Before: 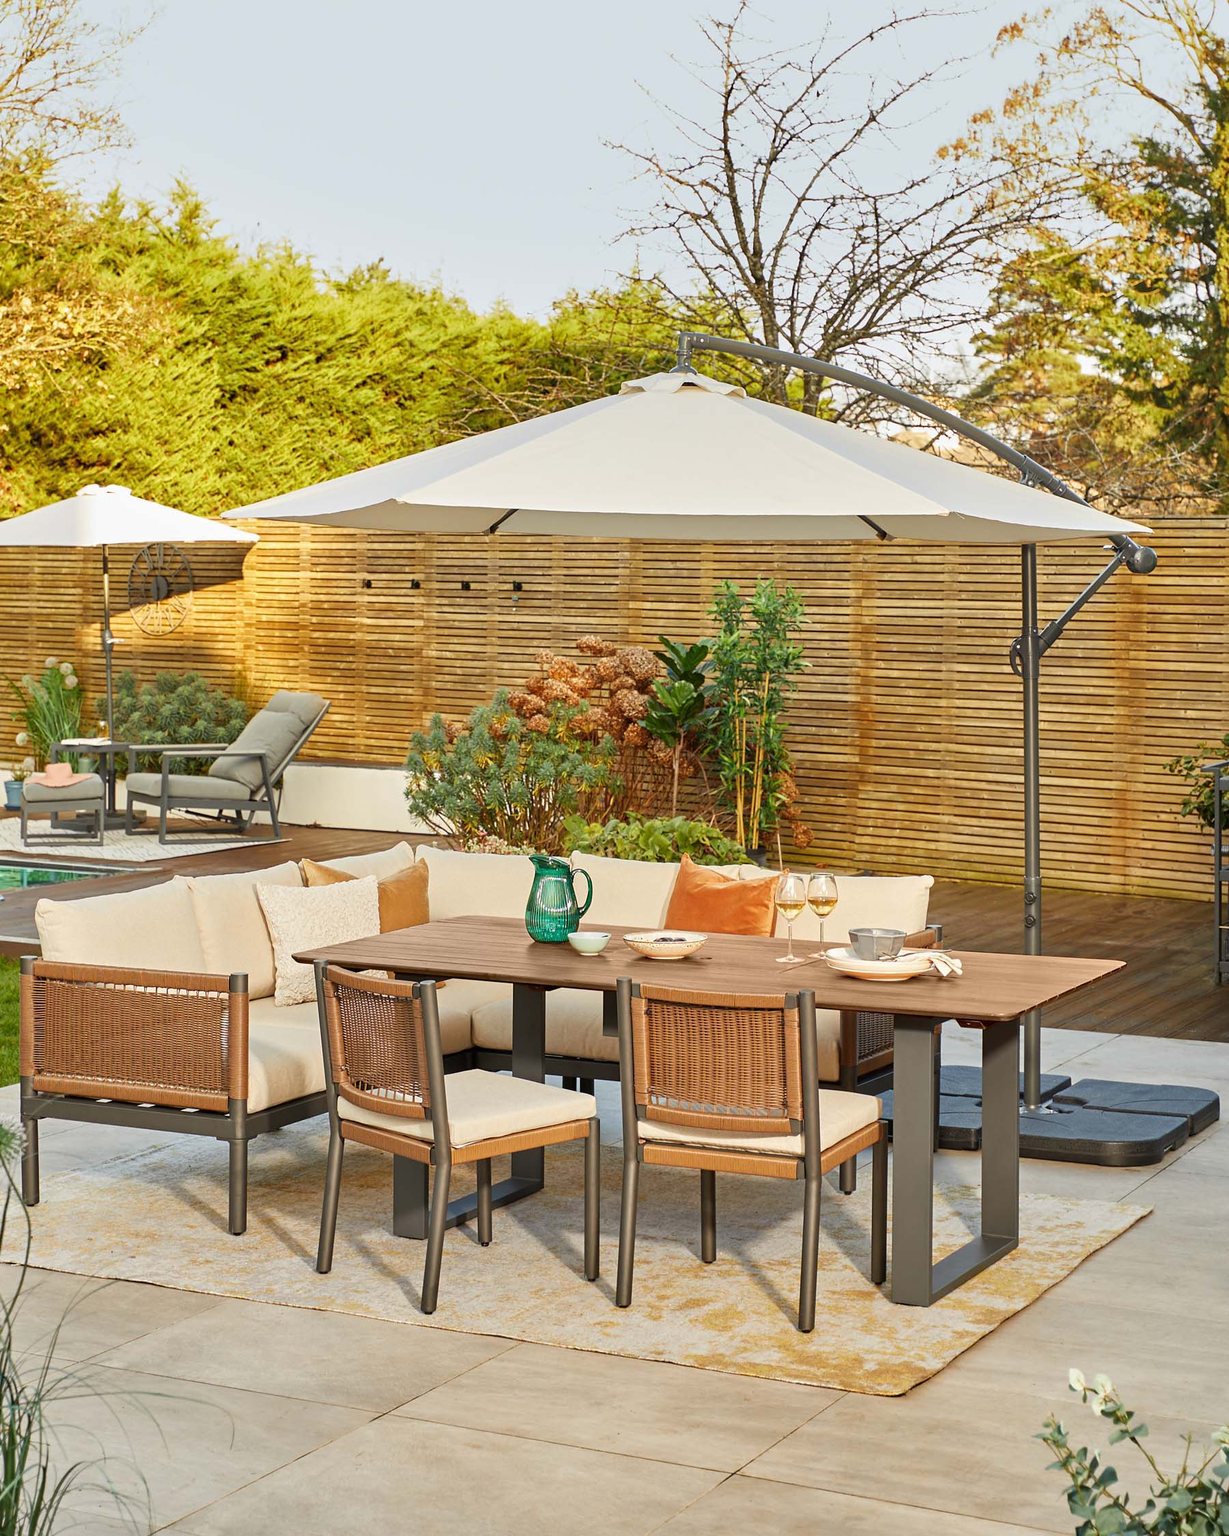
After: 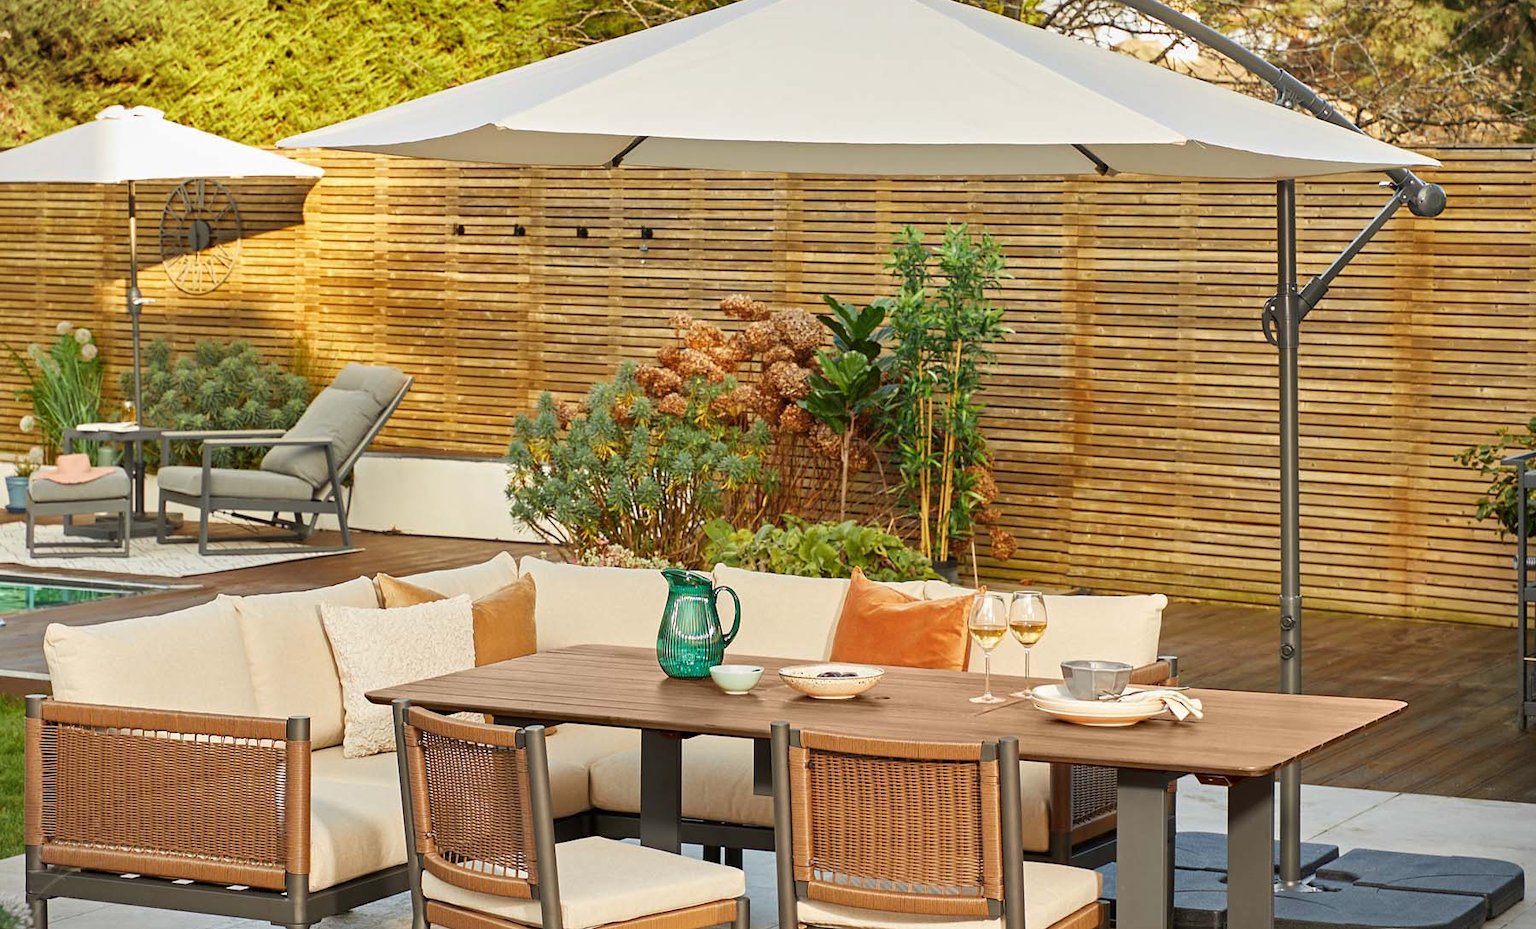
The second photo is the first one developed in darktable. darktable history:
vignetting: fall-off start 100%, brightness -0.406, saturation -0.3, width/height ratio 1.324, dithering 8-bit output, unbound false
crop and rotate: top 26.056%, bottom 25.543%
